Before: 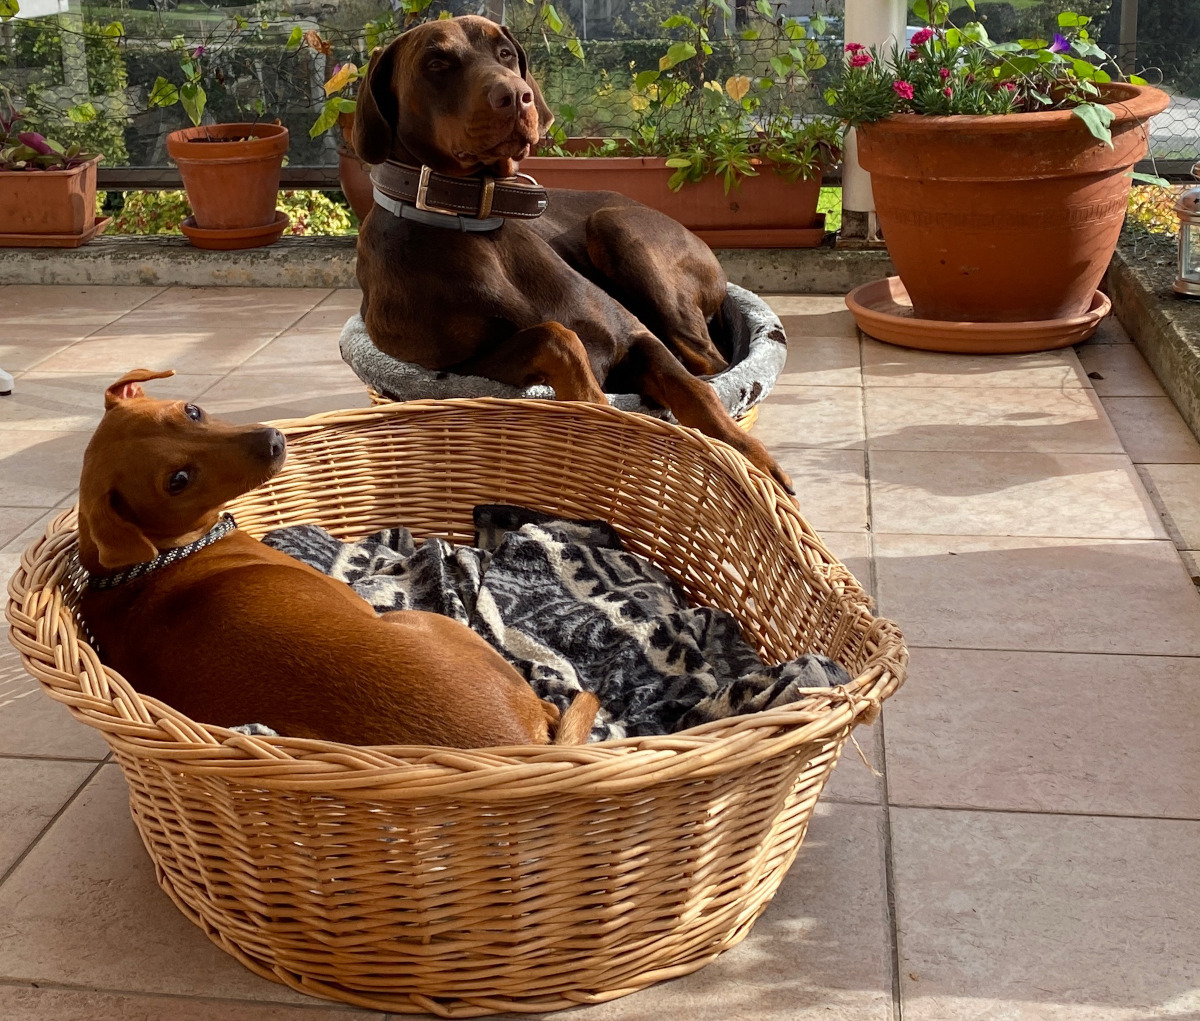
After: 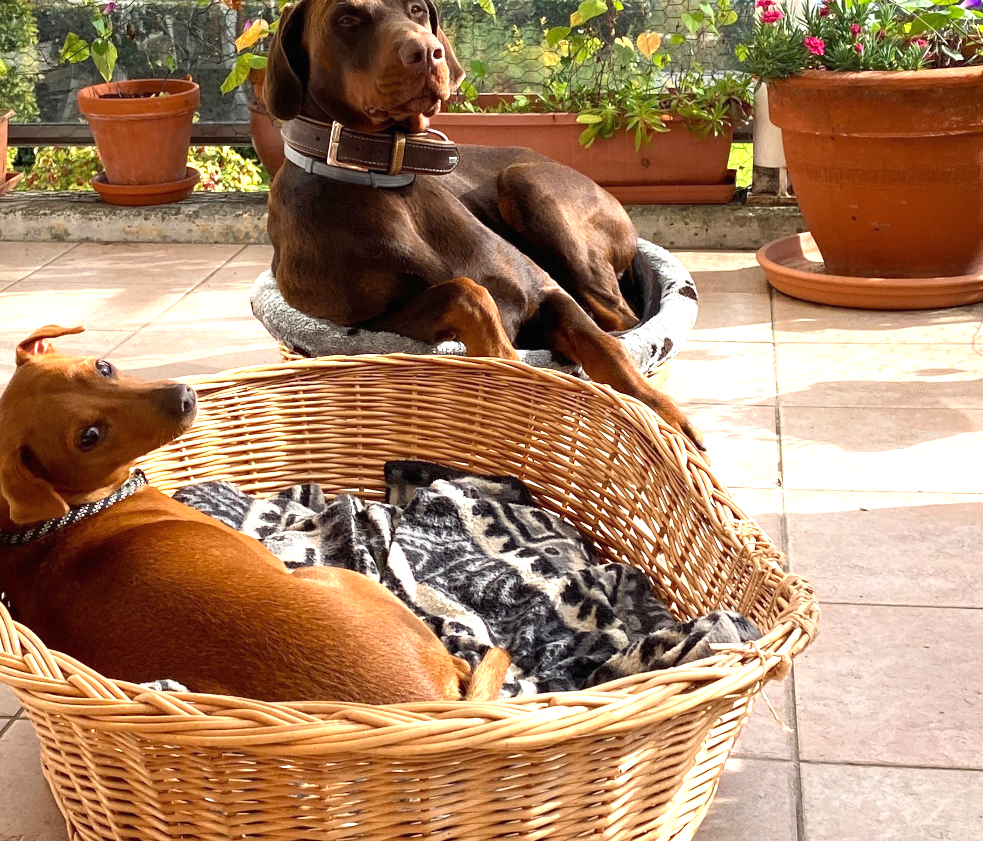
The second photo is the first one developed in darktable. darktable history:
exposure: black level correction 0, exposure 1.103 EV, compensate highlight preservation false
tone equalizer: on, module defaults
crop and rotate: left 7.444%, top 4.366%, right 10.563%, bottom 13.175%
